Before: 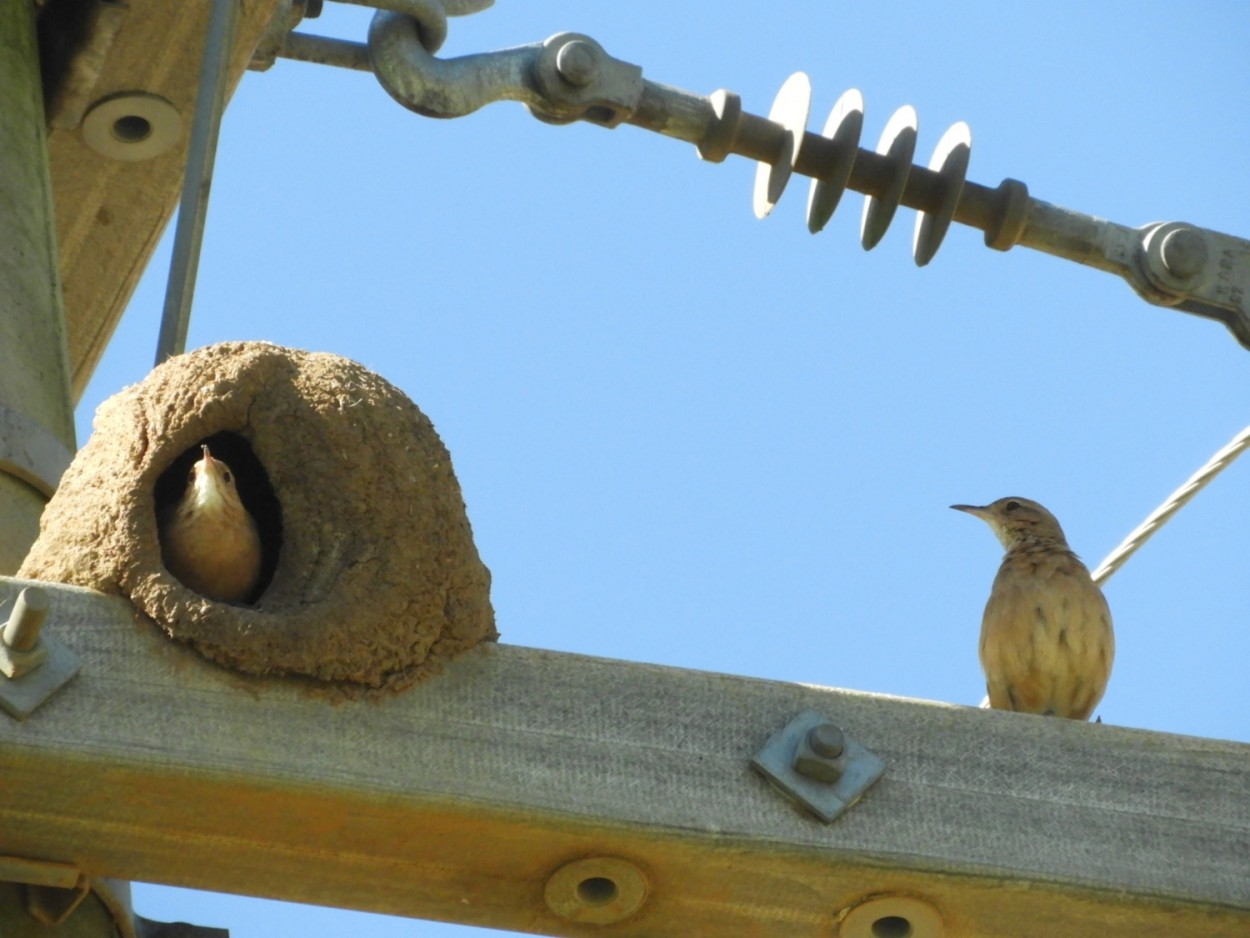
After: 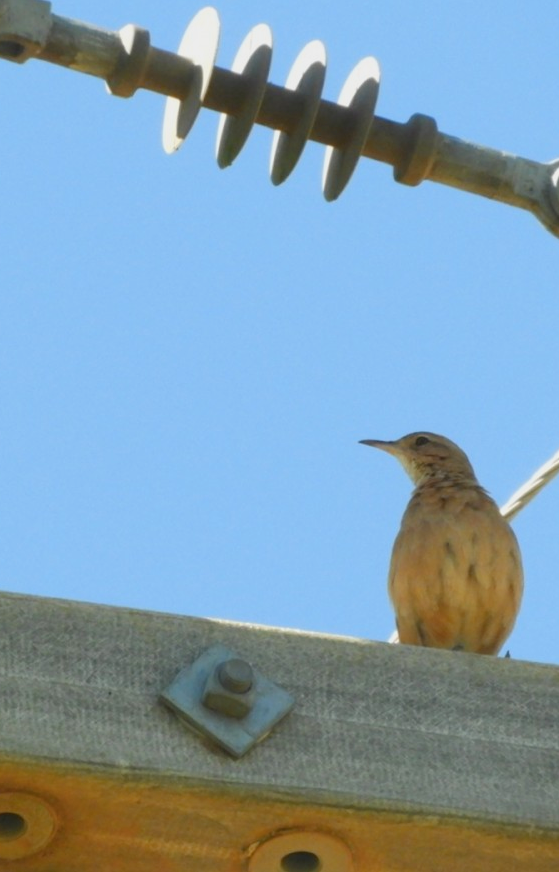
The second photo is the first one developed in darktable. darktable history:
crop: left 47.309%, top 6.957%, right 7.939%
color zones: curves: ch1 [(0, 0.455) (0.063, 0.455) (0.286, 0.495) (0.429, 0.5) (0.571, 0.5) (0.714, 0.5) (0.857, 0.5) (1, 0.455)]; ch2 [(0, 0.532) (0.063, 0.521) (0.233, 0.447) (0.429, 0.489) (0.571, 0.5) (0.714, 0.5) (0.857, 0.5) (1, 0.532)]
color balance rgb: perceptual saturation grading › global saturation 13.17%, contrast -9.526%
